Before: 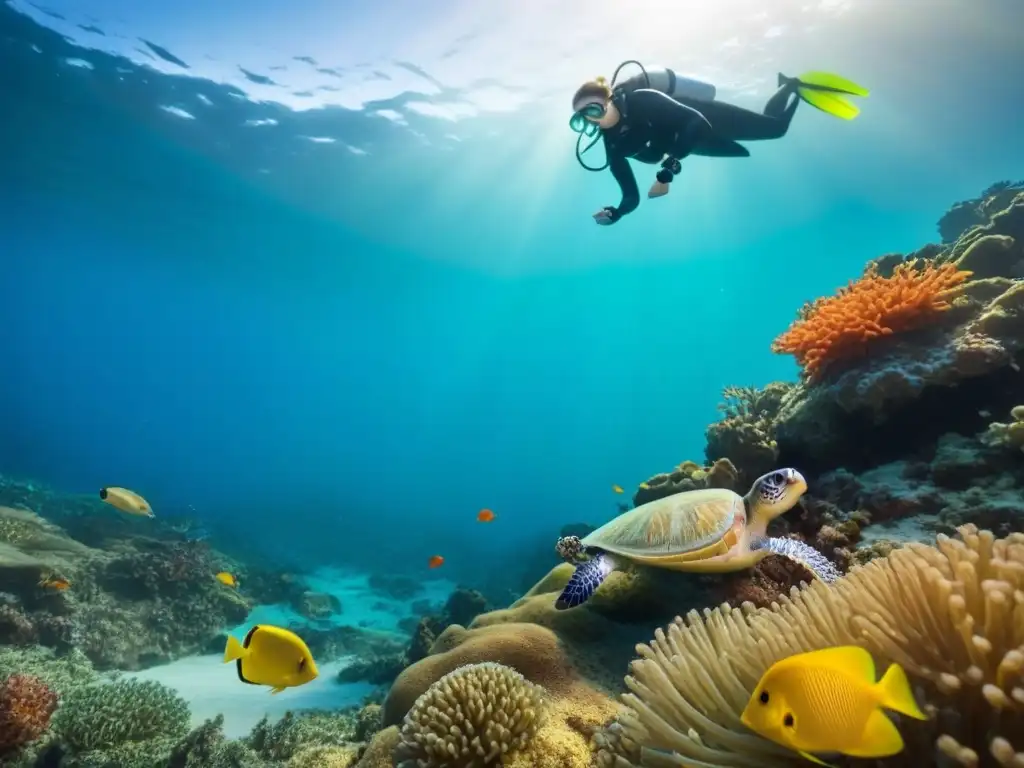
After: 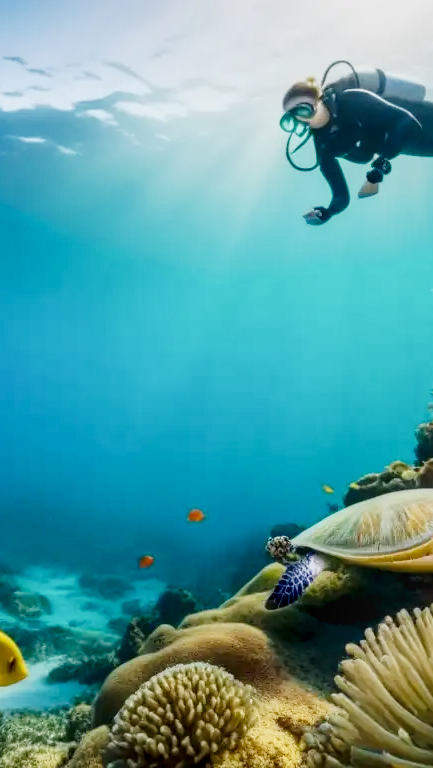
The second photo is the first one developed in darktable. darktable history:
crop: left 28.405%, right 29.309%
exposure: black level correction 0.009, exposure 0.121 EV, compensate highlight preservation false
local contrast: on, module defaults
tone curve: curves: ch0 [(0, 0.023) (0.184, 0.168) (0.491, 0.519) (0.748, 0.765) (1, 0.919)]; ch1 [(0, 0) (0.179, 0.173) (0.322, 0.32) (0.424, 0.424) (0.496, 0.501) (0.563, 0.586) (0.761, 0.803) (1, 1)]; ch2 [(0, 0) (0.434, 0.447) (0.483, 0.487) (0.557, 0.541) (0.697, 0.68) (1, 1)], preserve colors none
